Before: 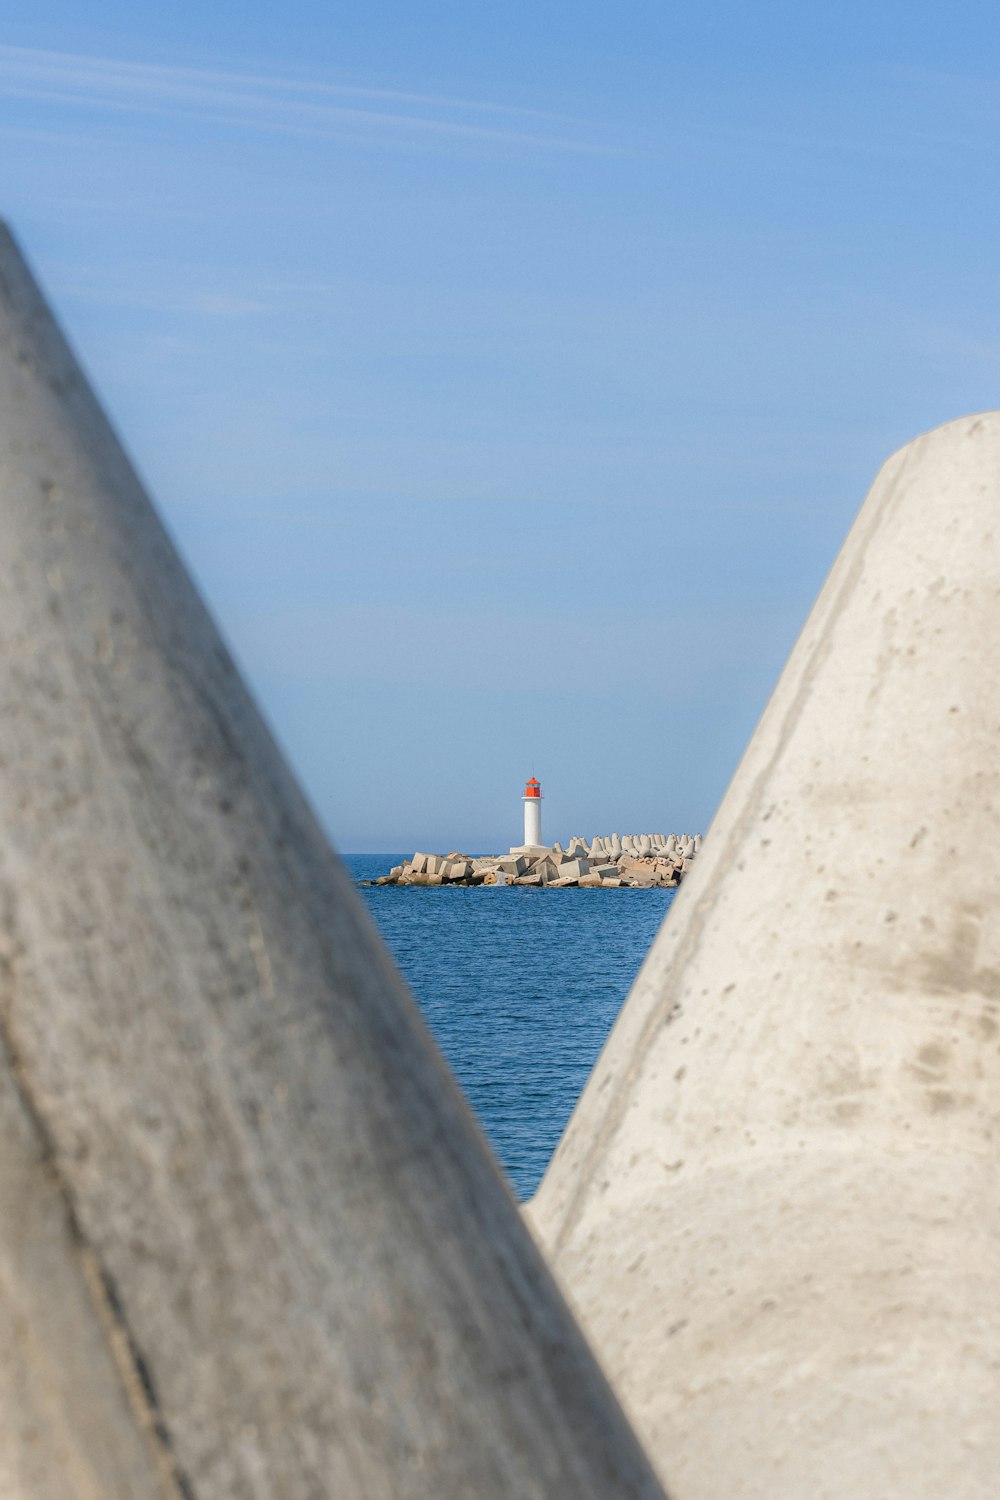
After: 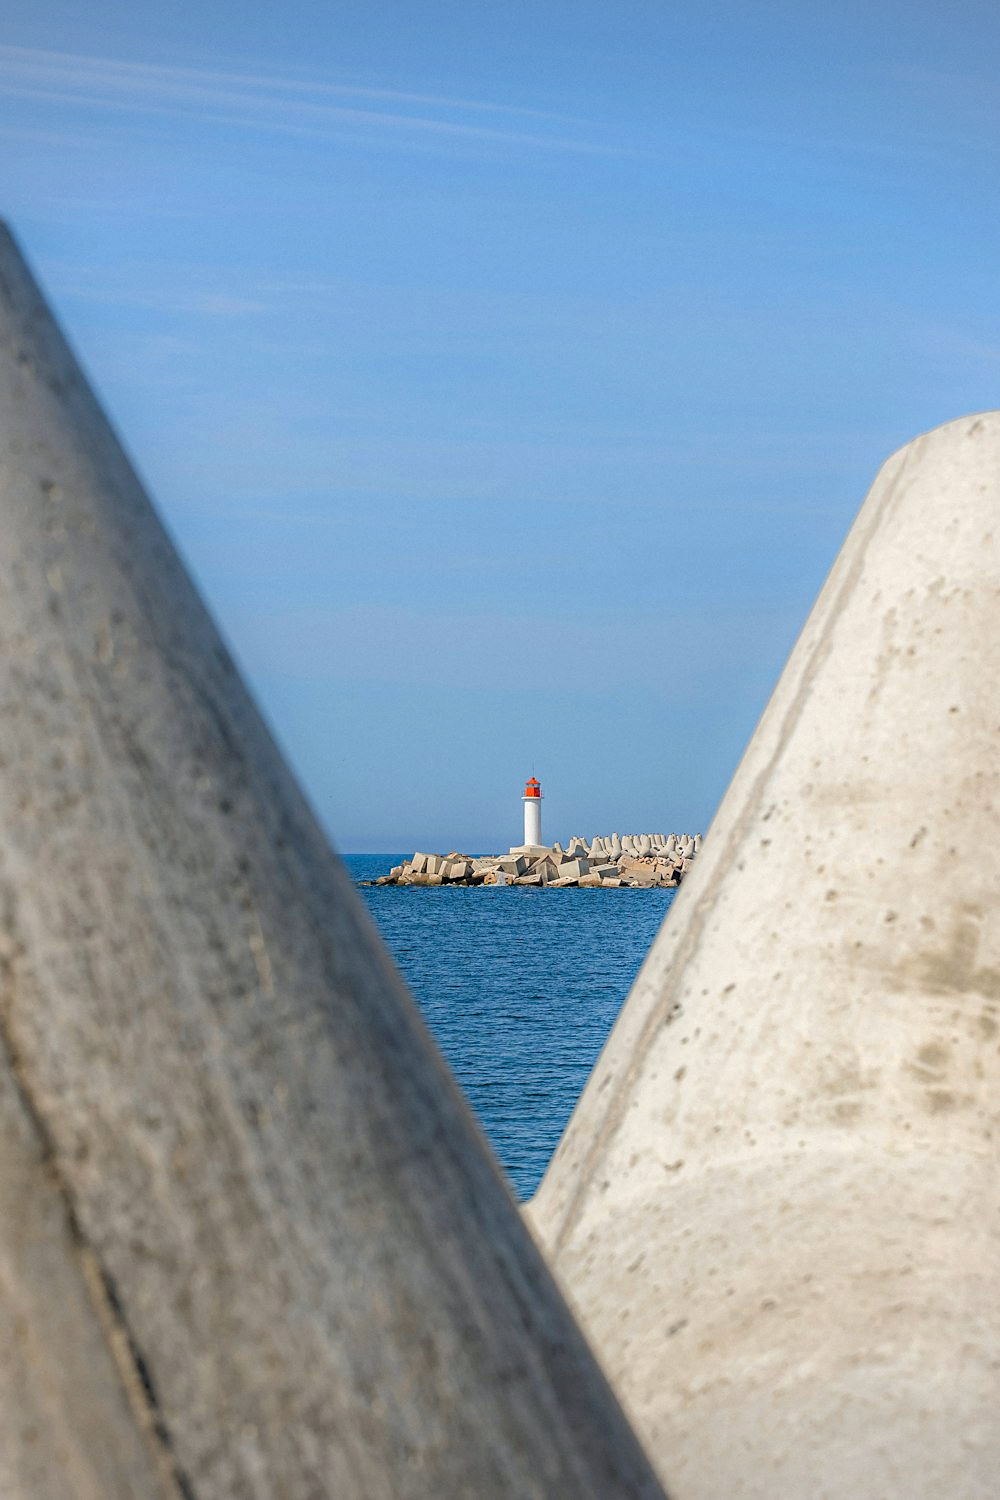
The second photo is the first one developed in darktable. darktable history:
levels: levels [0, 0.492, 0.984]
sharpen: radius 1.494, amount 0.401, threshold 1.318
haze removal: strength 0.294, distance 0.256, compatibility mode true, adaptive false
vignetting: fall-off start 100.41%, fall-off radius 71.25%, width/height ratio 1.173
